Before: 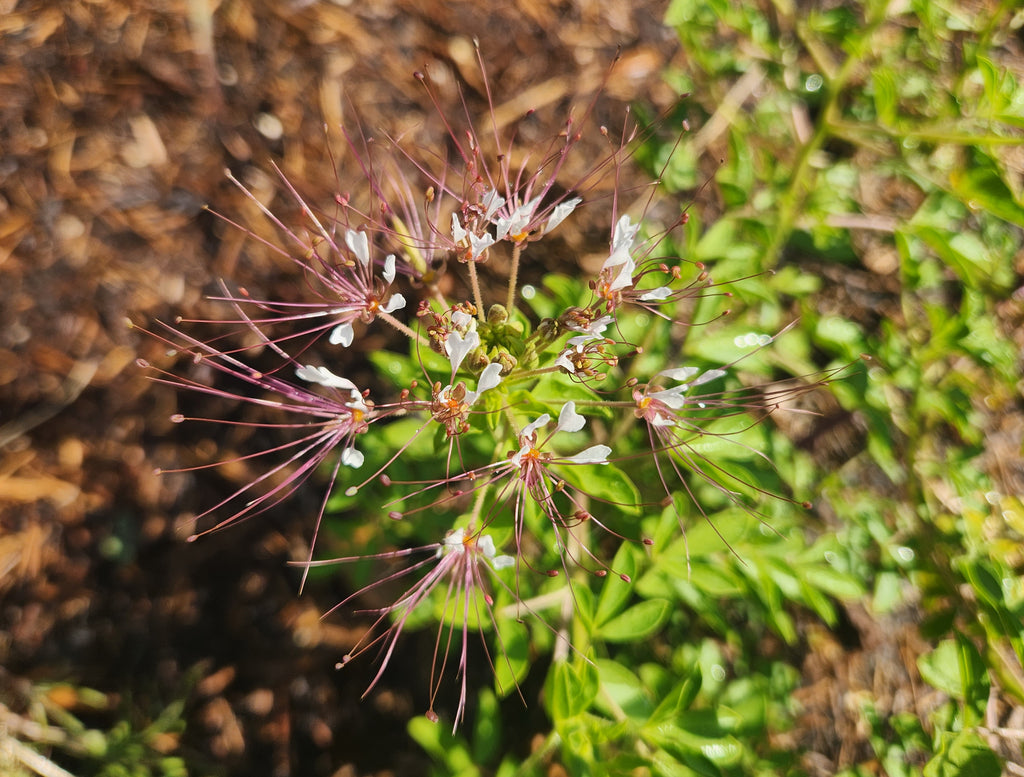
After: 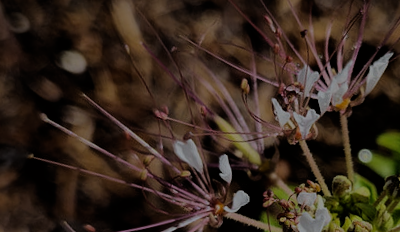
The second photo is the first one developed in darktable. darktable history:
tone equalizer: -8 EV -2 EV, -7 EV -2 EV, -6 EV -2 EV, -5 EV -2 EV, -4 EV -2 EV, -3 EV -2 EV, -2 EV -2 EV, -1 EV -1.63 EV, +0 EV -2 EV
crop and rotate: left 10.817%, top 0.062%, right 47.194%, bottom 53.626%
filmic rgb: black relative exposure -5 EV, hardness 2.88, contrast 1.1
rotate and perspective: rotation -14.8°, crop left 0.1, crop right 0.903, crop top 0.25, crop bottom 0.748
white balance: red 0.967, blue 1.049
